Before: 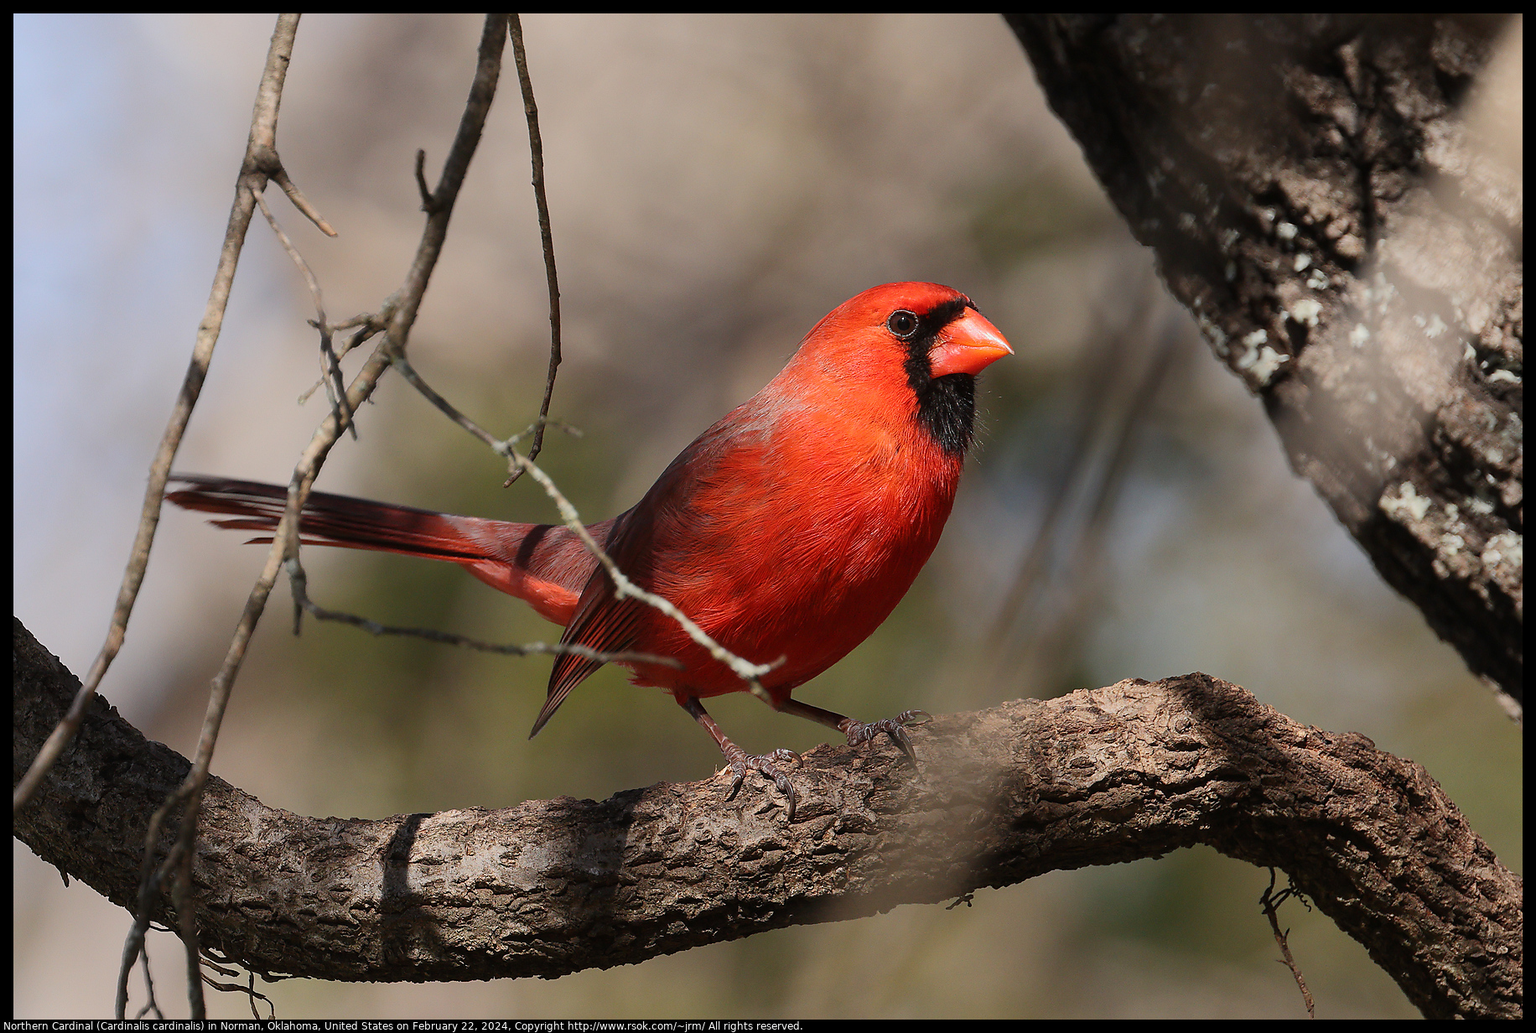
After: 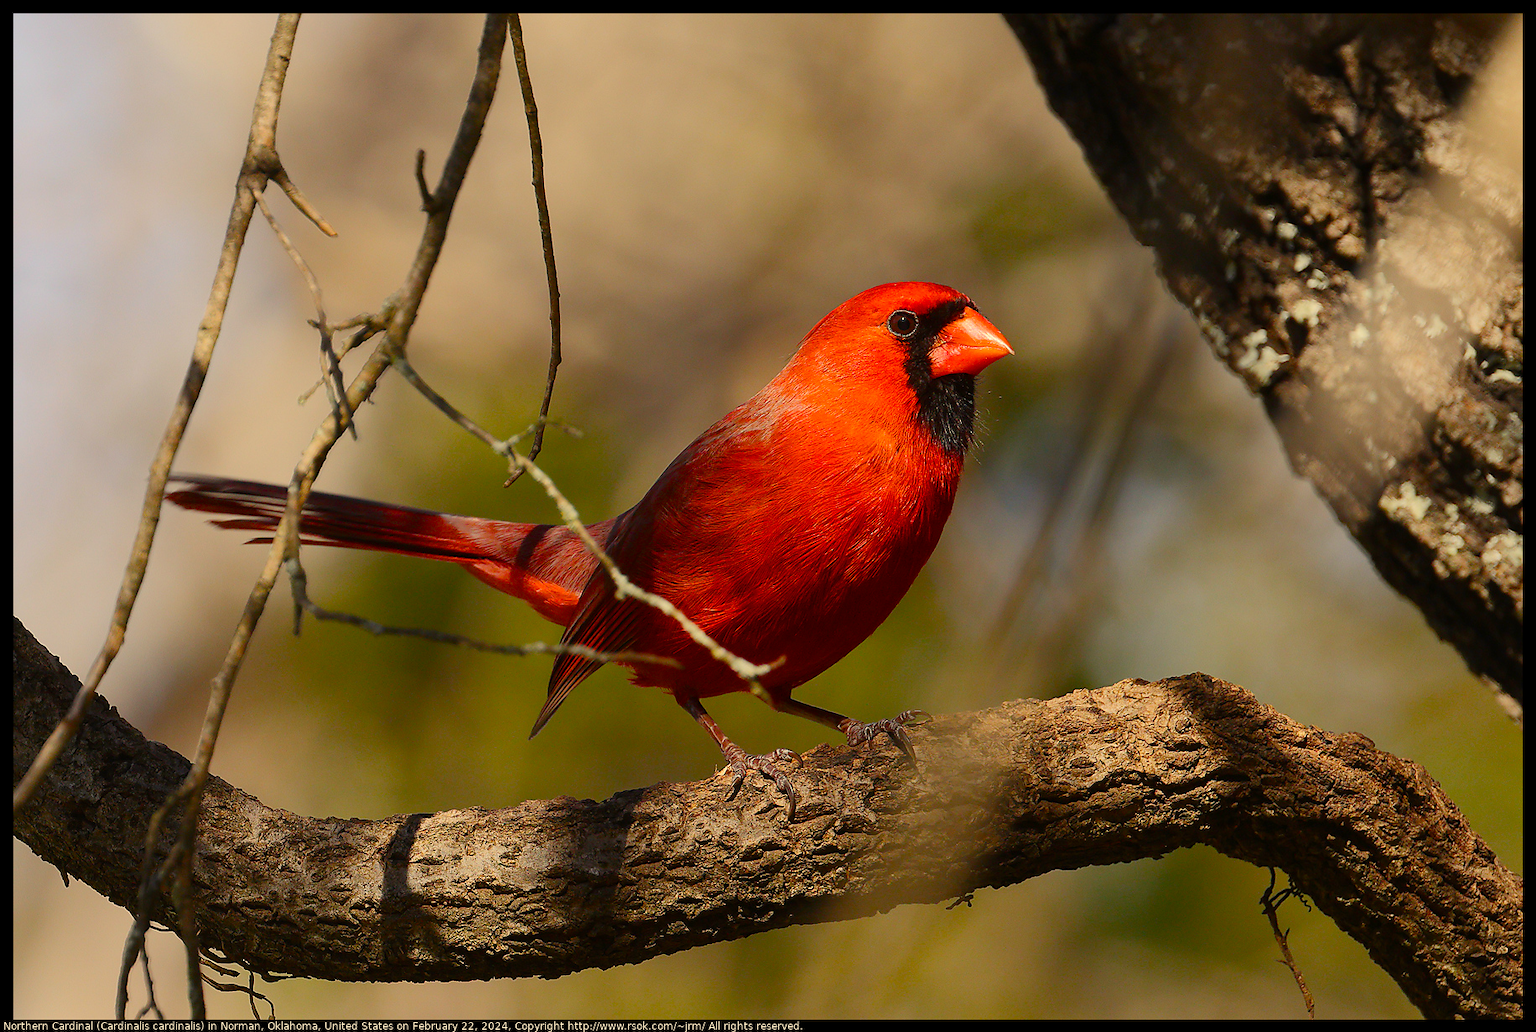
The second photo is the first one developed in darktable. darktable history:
color balance rgb: white fulcrum 0.999 EV, linear chroma grading › global chroma 3.992%, perceptual saturation grading › global saturation 43.762%, perceptual saturation grading › highlights -25.079%, perceptual saturation grading › shadows 49.738%
color correction: highlights a* 2.57, highlights b* 23.31
